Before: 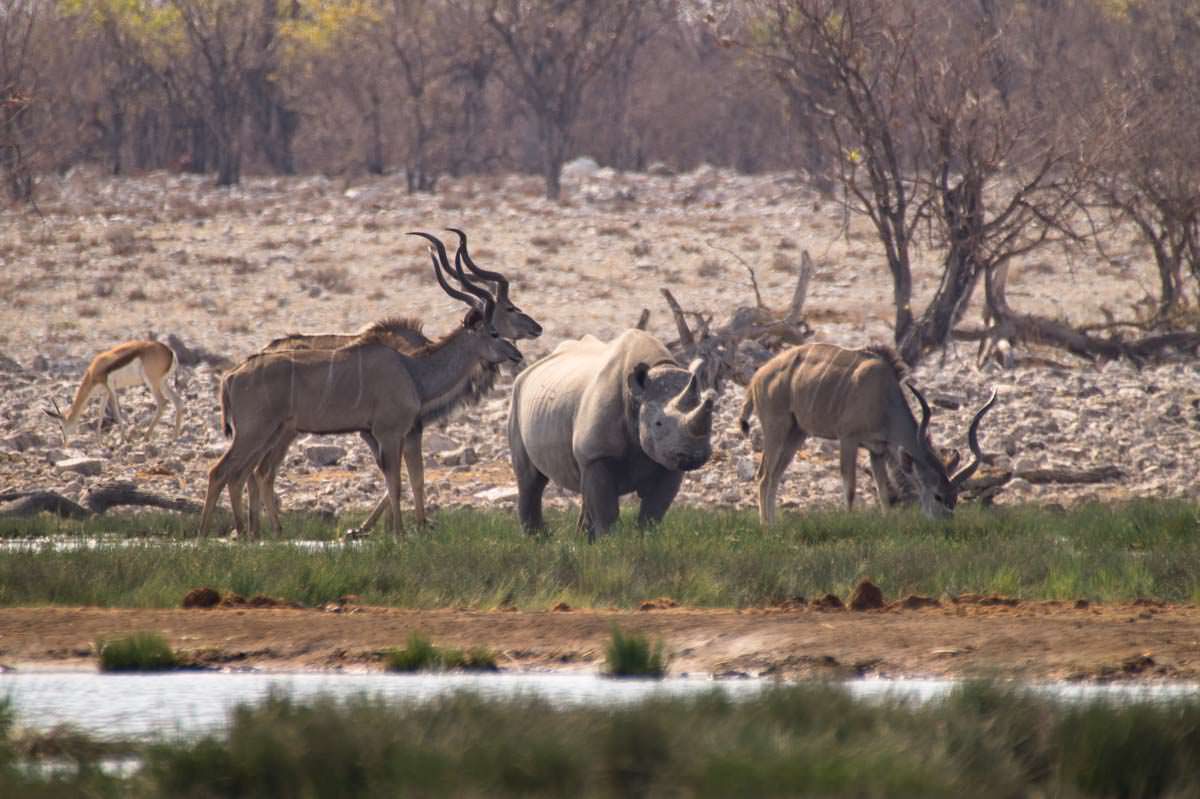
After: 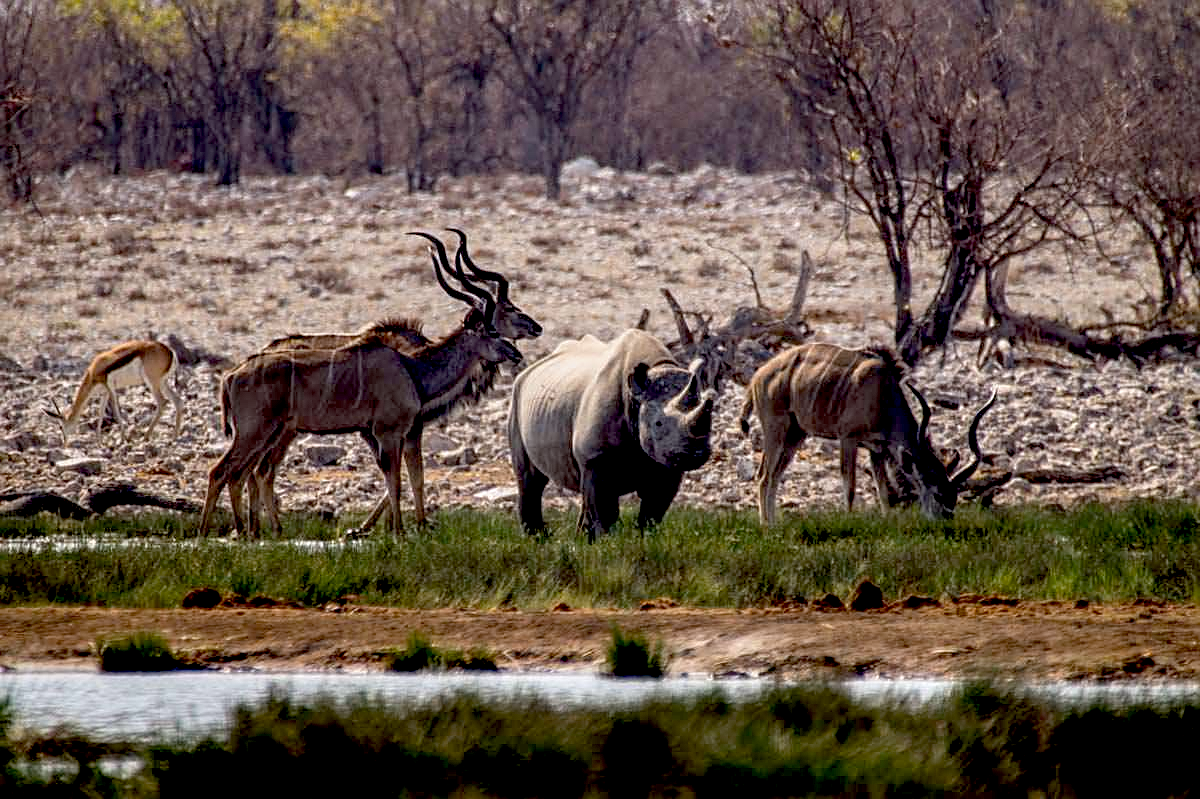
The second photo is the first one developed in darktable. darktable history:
exposure: black level correction 0.056, exposure -0.039 EV, compensate highlight preservation false
local contrast: on, module defaults
white balance: red 0.982, blue 1.018
sharpen: on, module defaults
